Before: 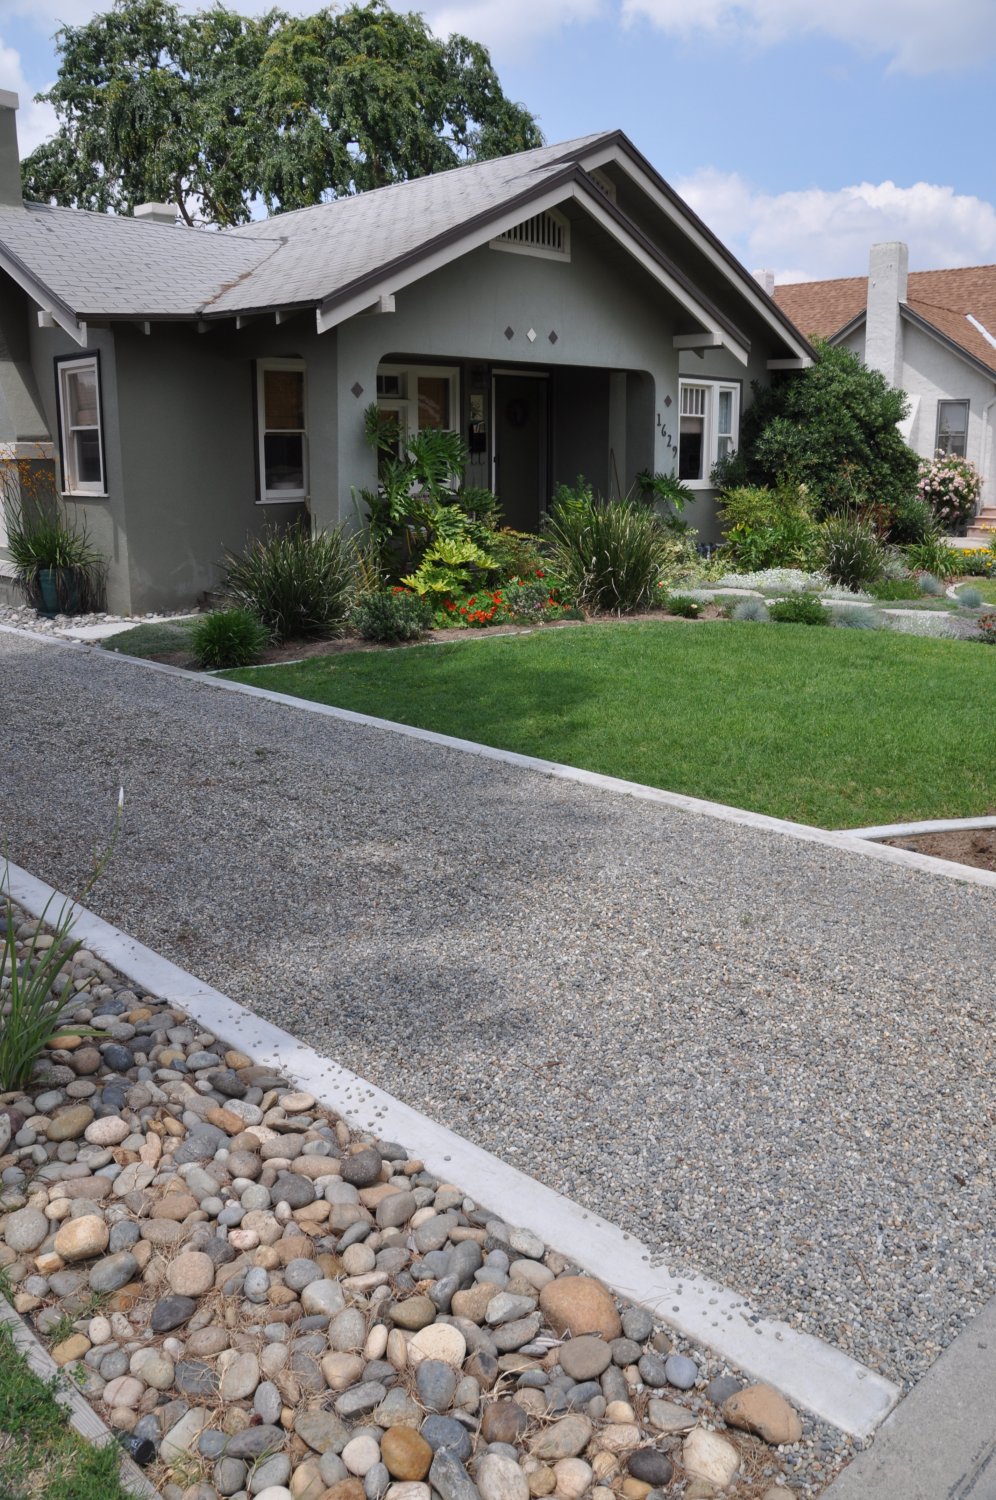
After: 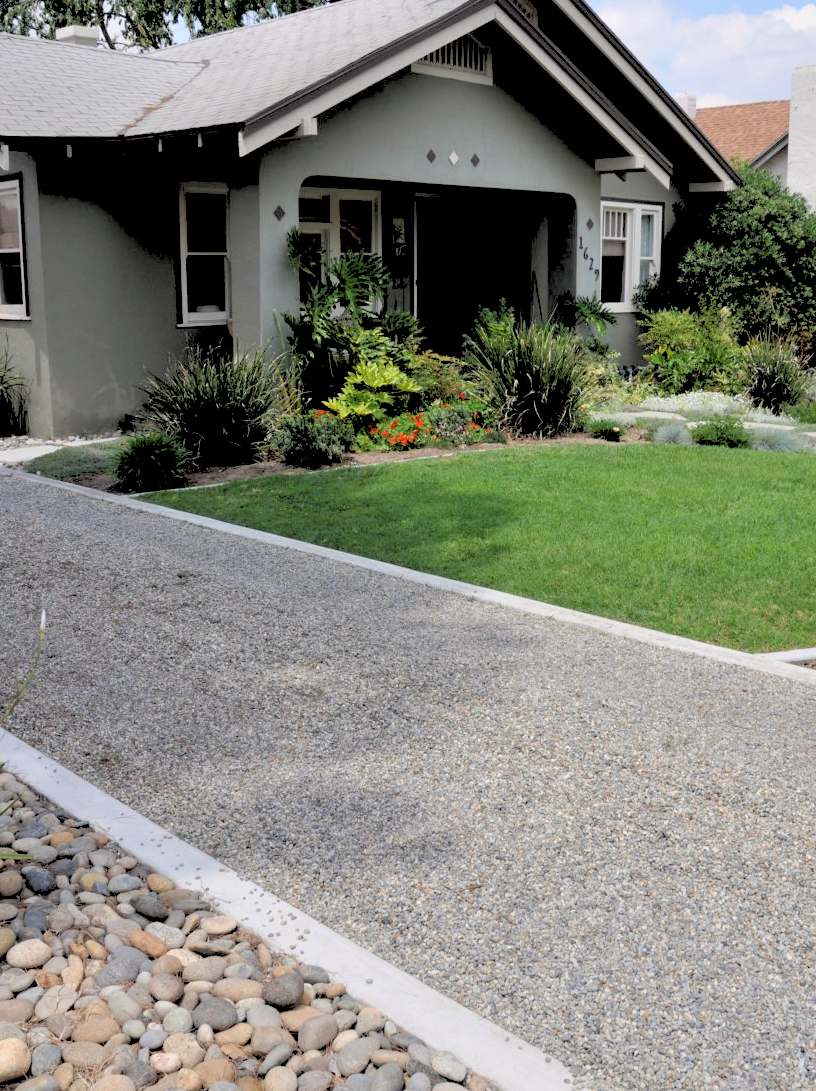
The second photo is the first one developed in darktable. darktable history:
crop: left 7.856%, top 11.836%, right 10.12%, bottom 15.387%
color correction: highlights b* 3
rgb levels: levels [[0.027, 0.429, 0.996], [0, 0.5, 1], [0, 0.5, 1]]
